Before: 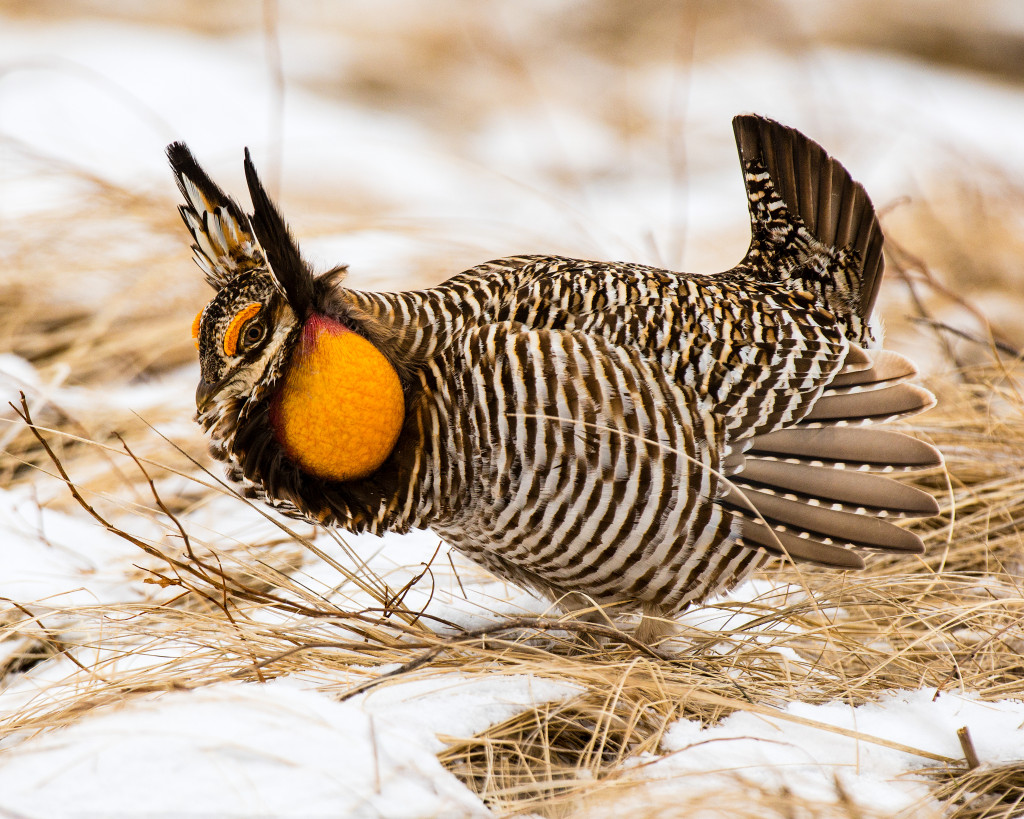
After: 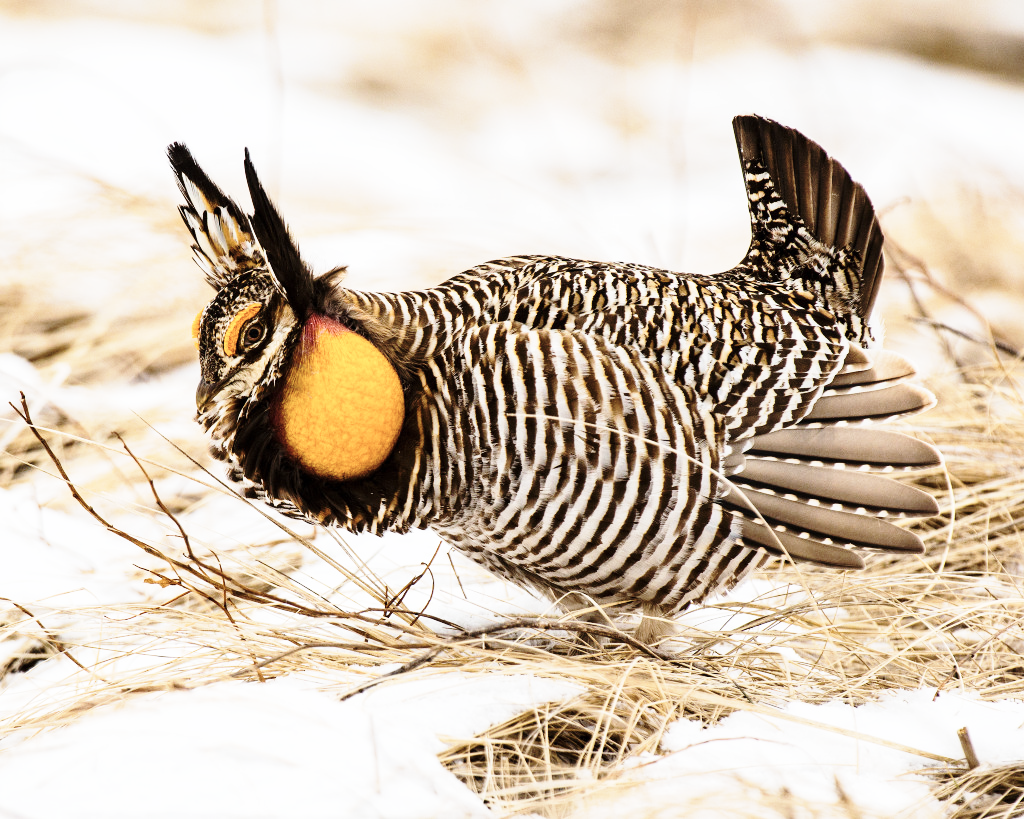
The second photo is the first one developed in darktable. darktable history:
base curve: curves: ch0 [(0, 0) (0.028, 0.03) (0.121, 0.232) (0.46, 0.748) (0.859, 0.968) (1, 1)], preserve colors none
contrast brightness saturation: contrast 0.1, saturation -0.3
